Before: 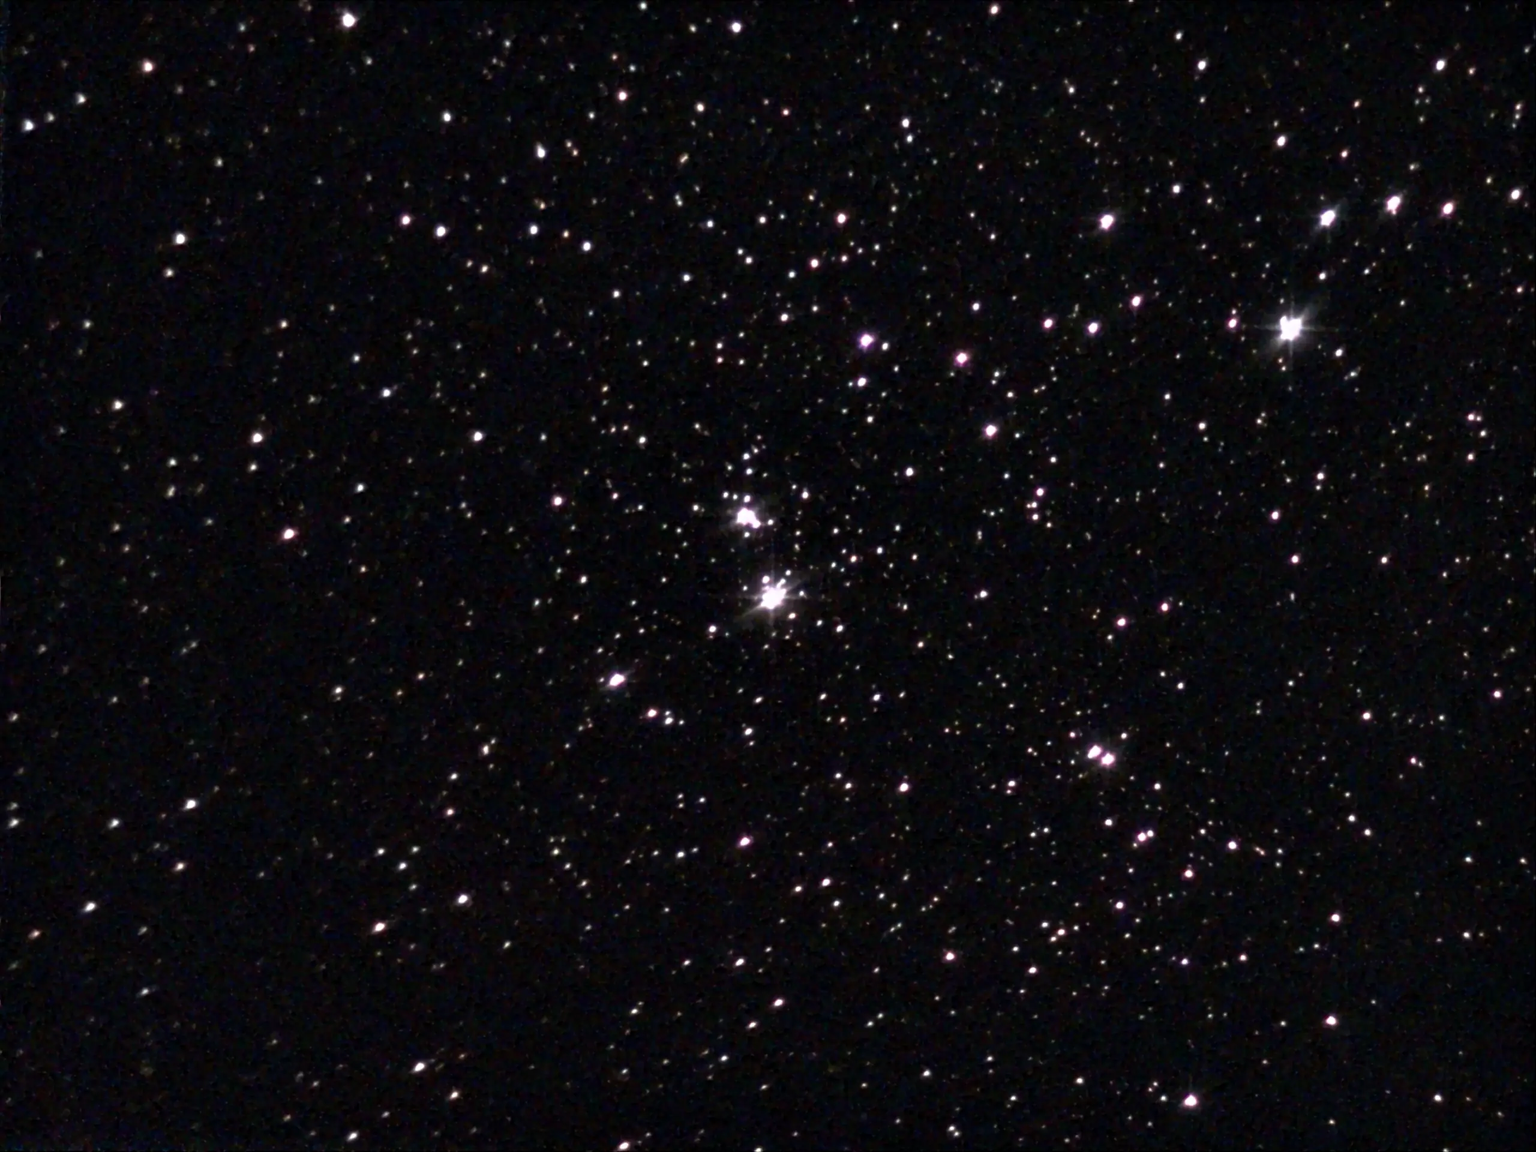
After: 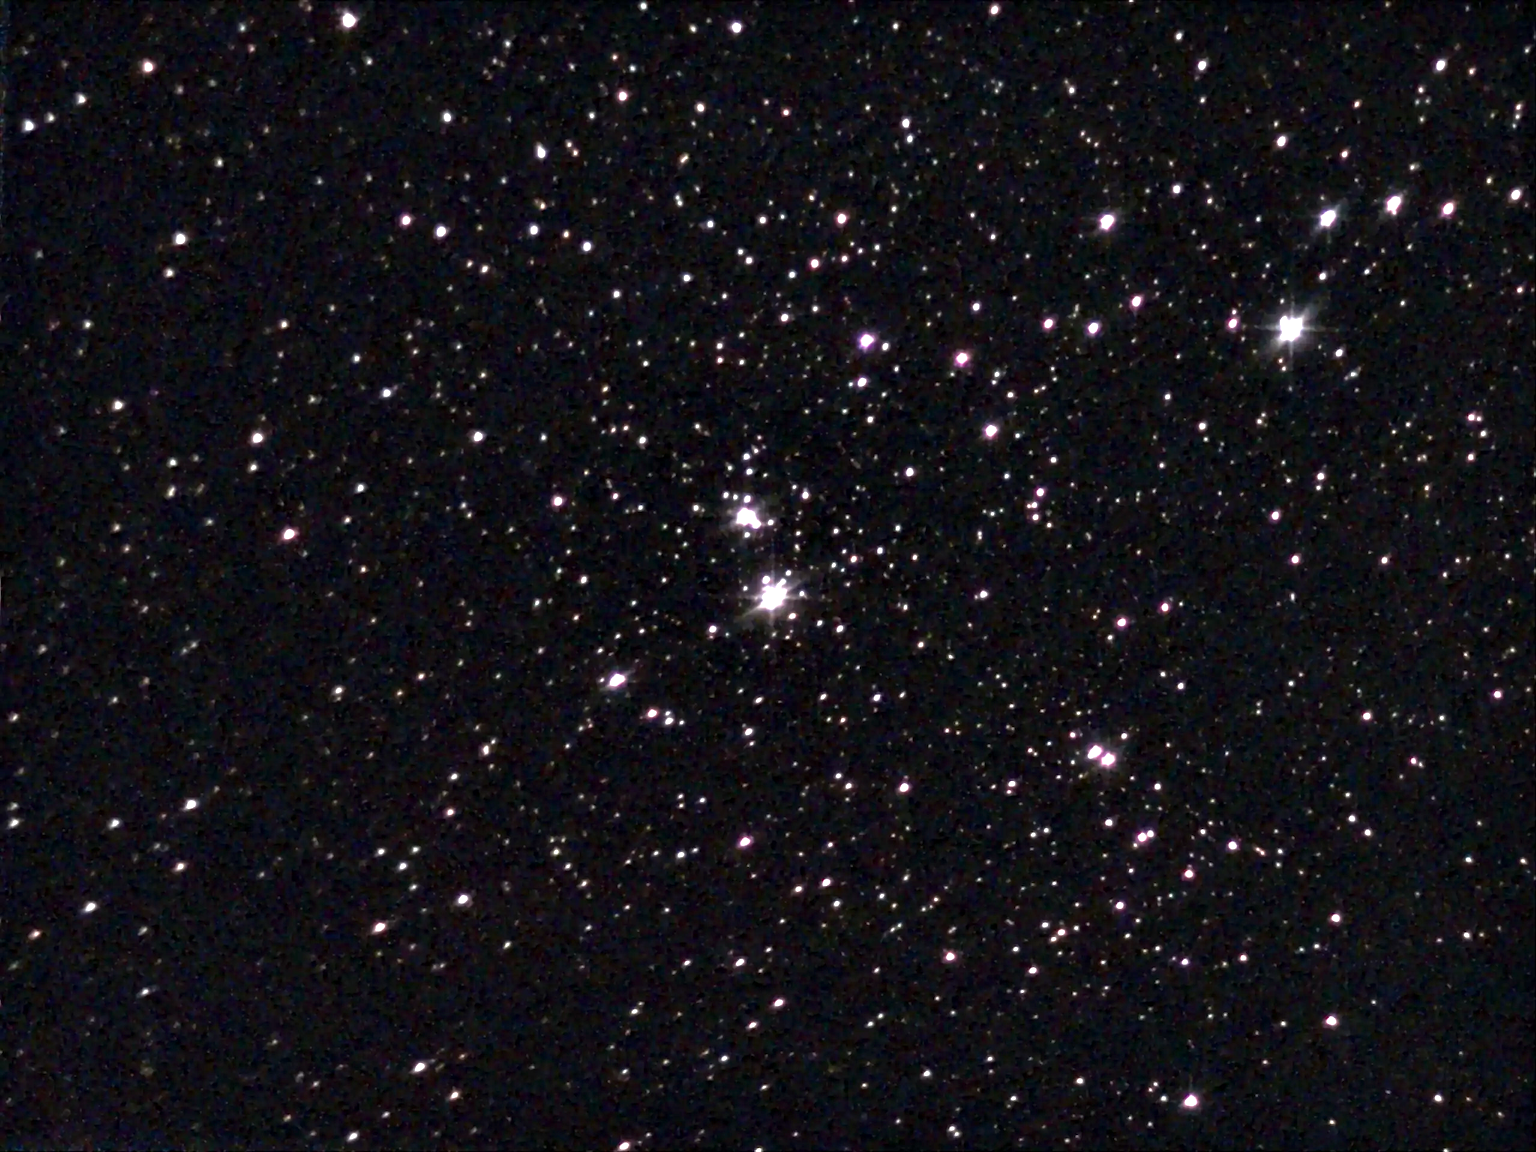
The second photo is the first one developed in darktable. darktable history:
exposure: exposure 1.001 EV, compensate highlight preservation false
local contrast: mode bilateral grid, contrast 19, coarseness 50, detail 120%, midtone range 0.2
